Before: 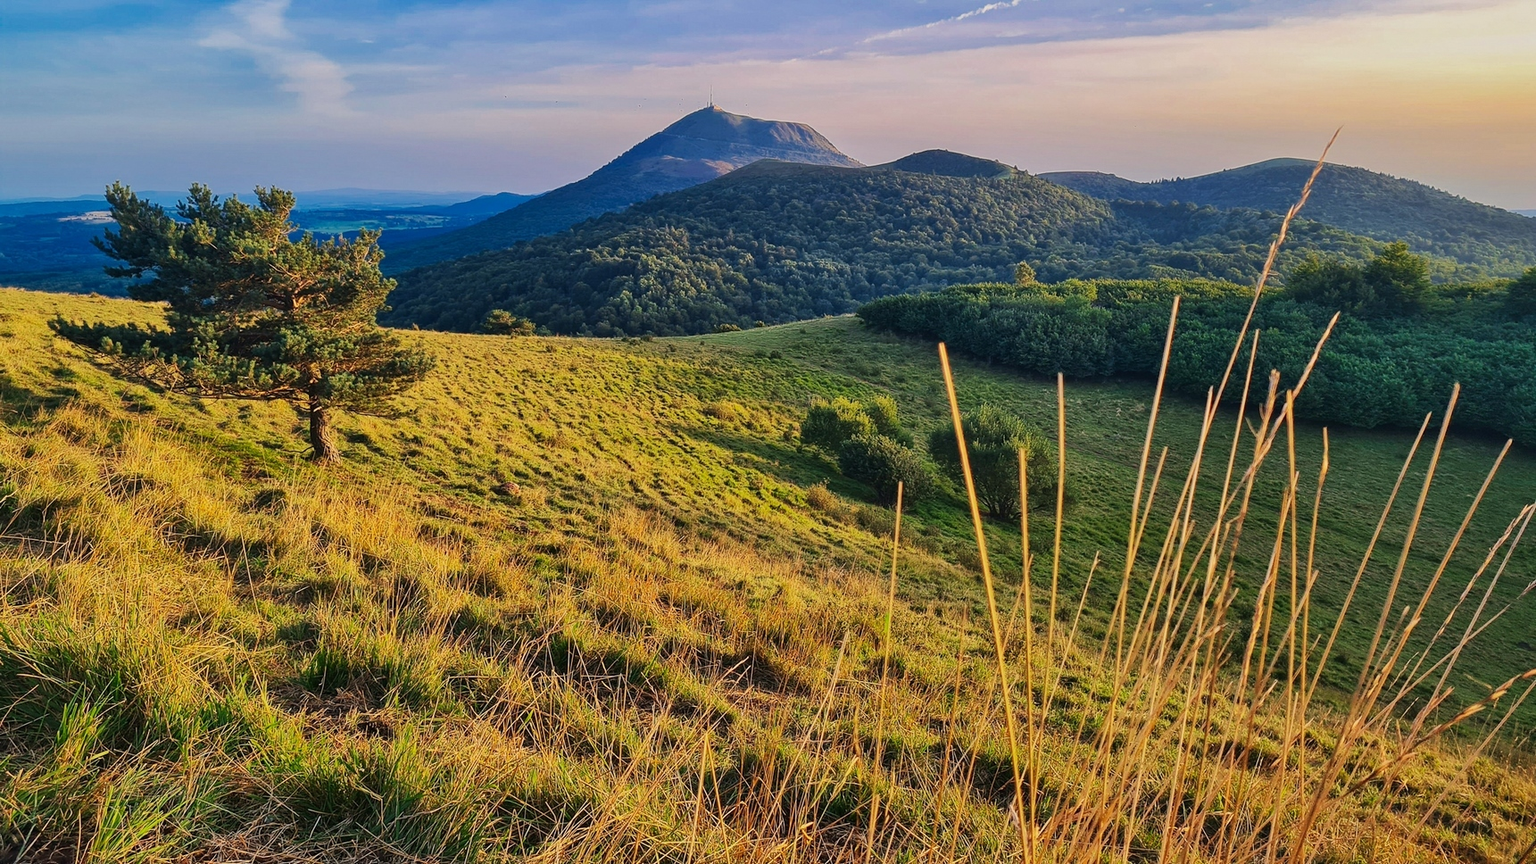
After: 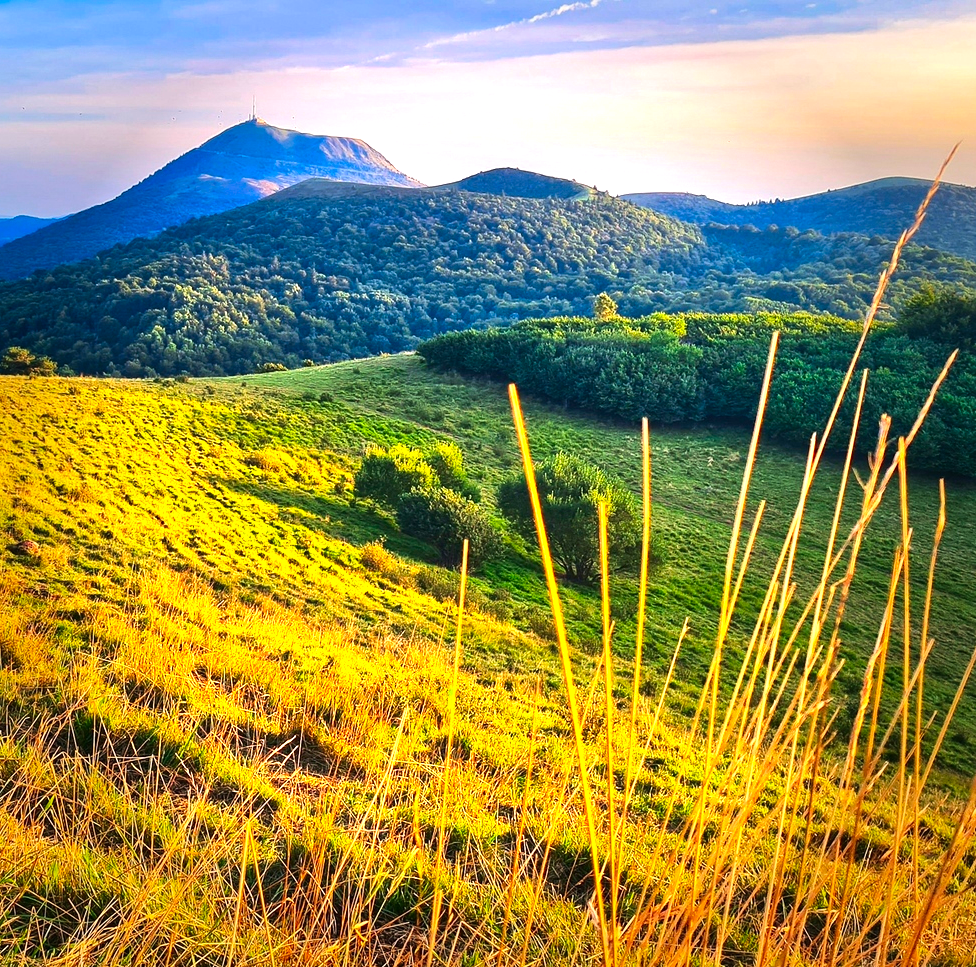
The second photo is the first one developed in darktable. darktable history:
crop: left 31.598%, top 0.008%, right 11.67%
contrast brightness saturation: saturation 0.5
vignetting: fall-off start 67.98%, fall-off radius 28.8%, saturation -0.033, width/height ratio 0.988, shape 0.839
tone equalizer: -8 EV -0.408 EV, -7 EV -0.363 EV, -6 EV -0.317 EV, -5 EV -0.245 EV, -3 EV 0.223 EV, -2 EV 0.352 EV, -1 EV 0.367 EV, +0 EV 0.389 EV, edges refinement/feathering 500, mask exposure compensation -1.57 EV, preserve details no
exposure: black level correction 0, exposure 1.107 EV, compensate exposure bias true, compensate highlight preservation false
